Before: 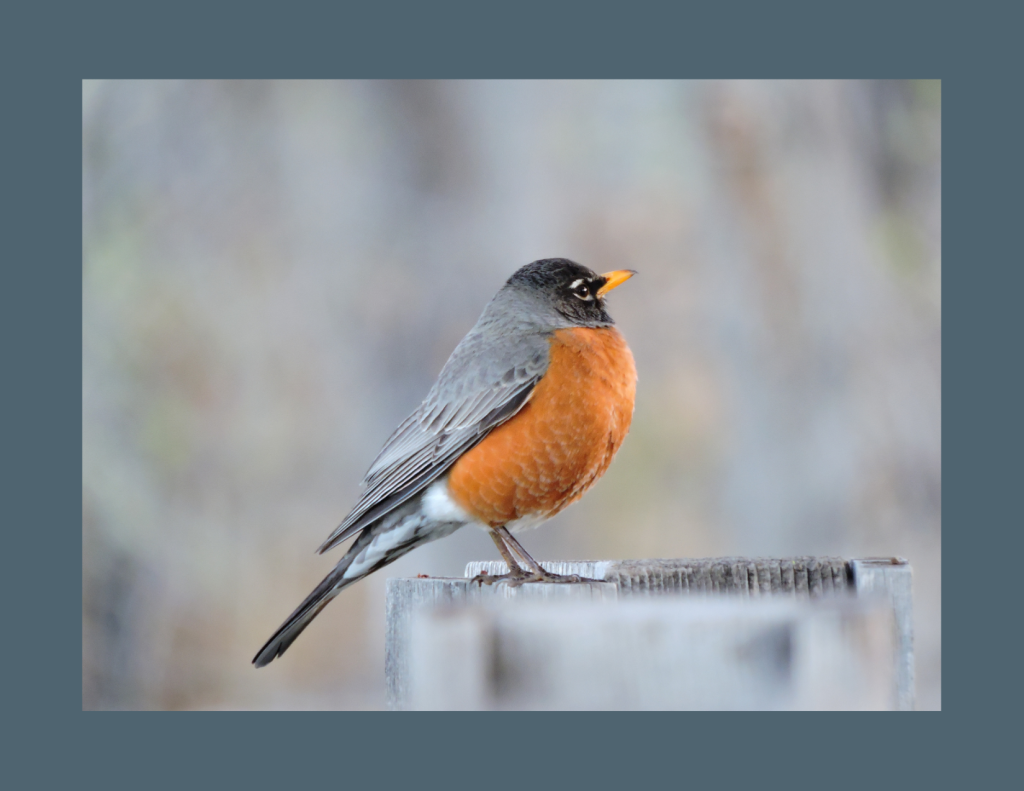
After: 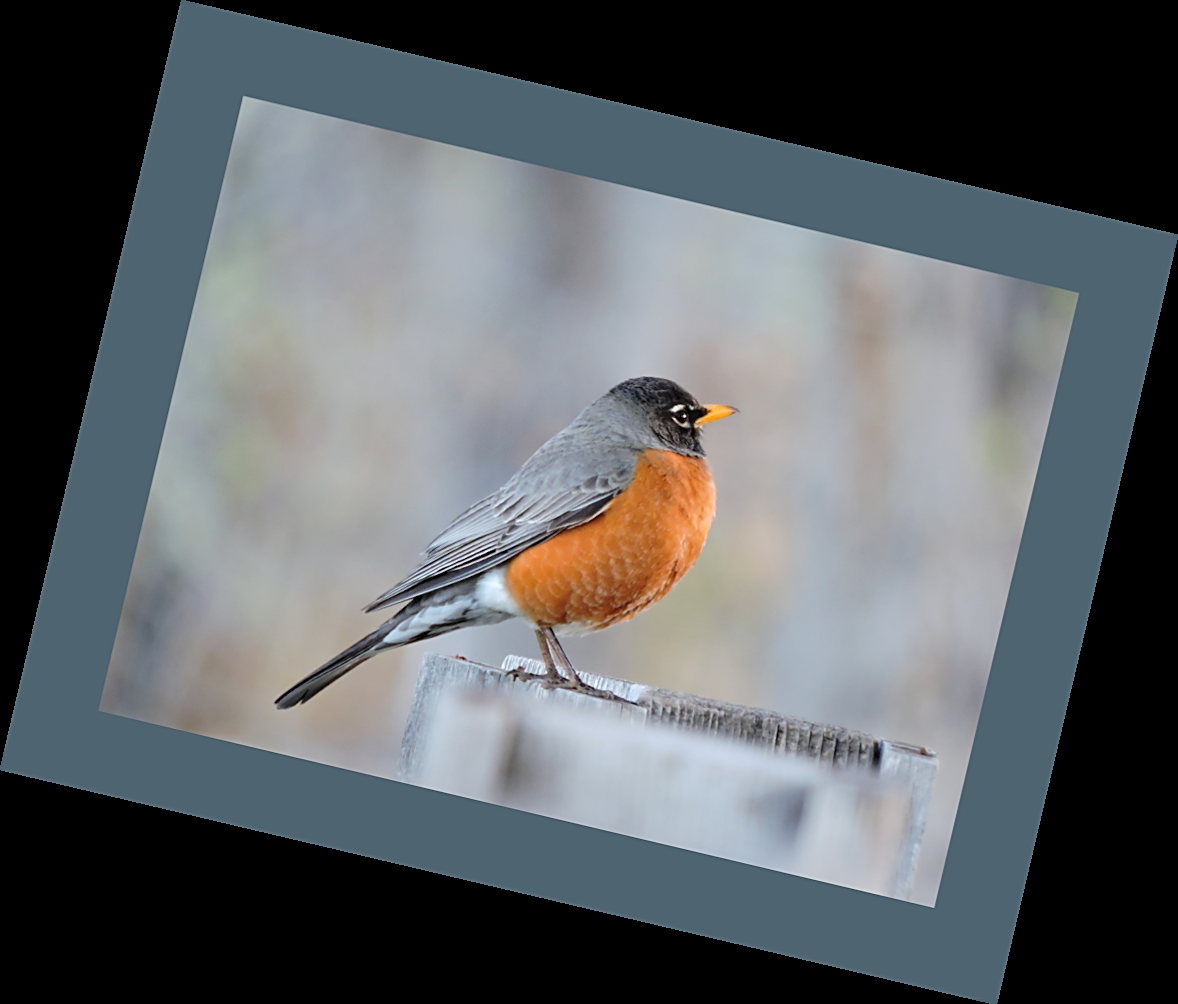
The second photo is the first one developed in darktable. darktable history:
sharpen: on, module defaults
rotate and perspective: rotation 13.27°, automatic cropping off
color balance rgb: global vibrance 10%
